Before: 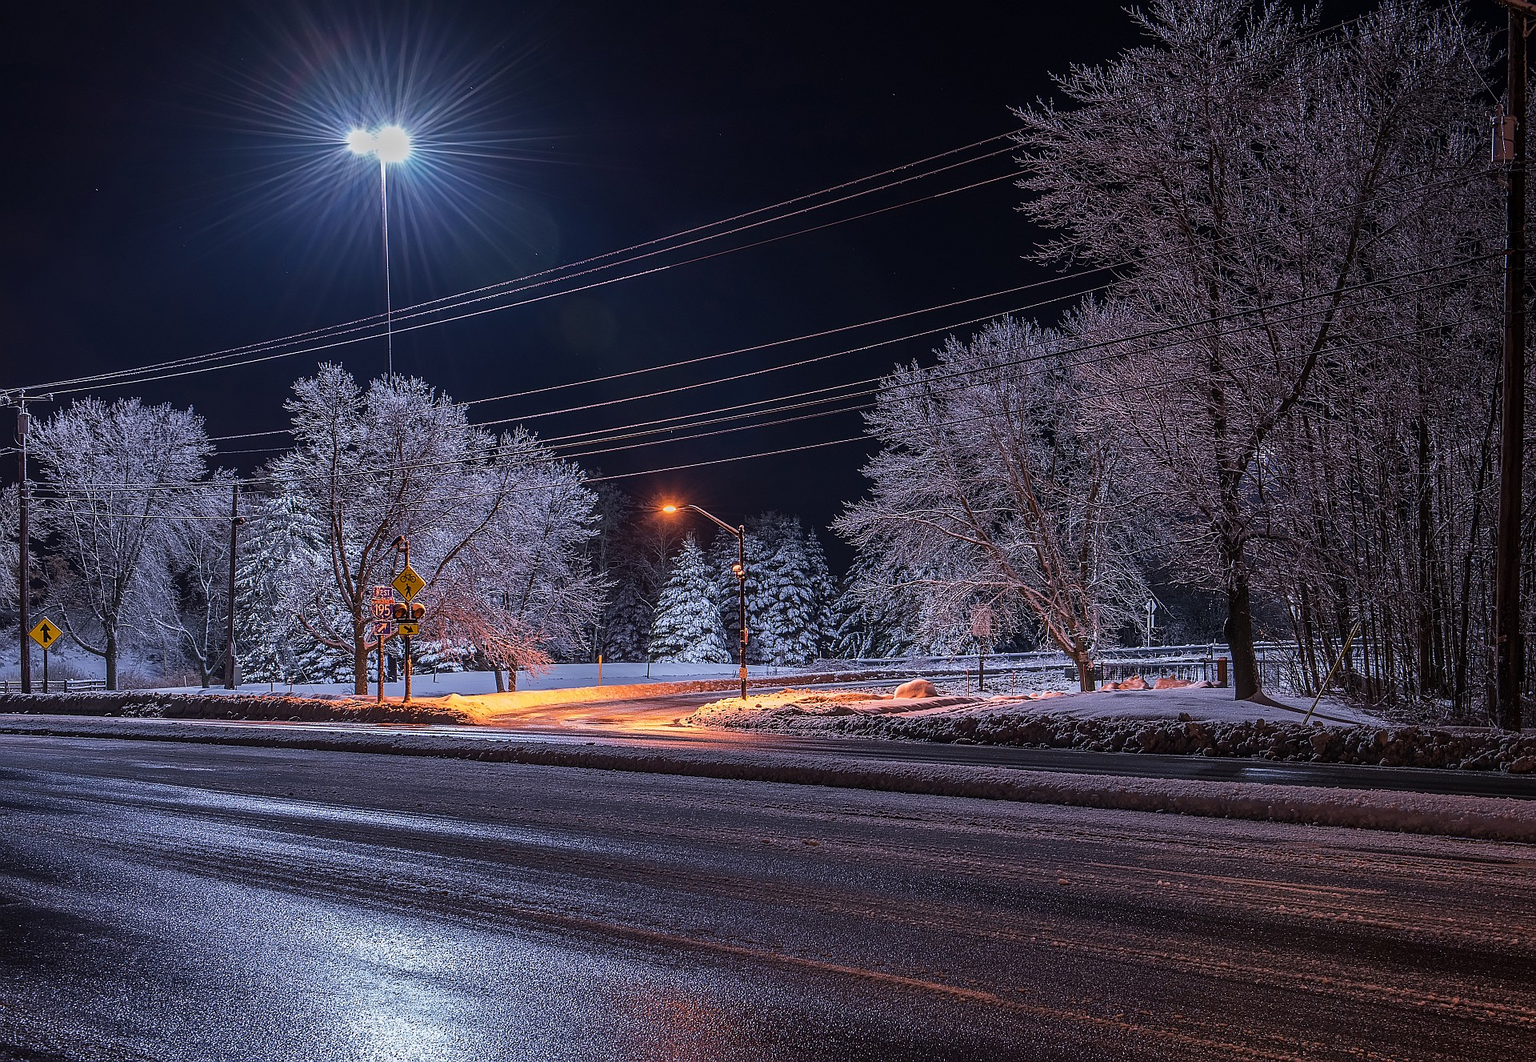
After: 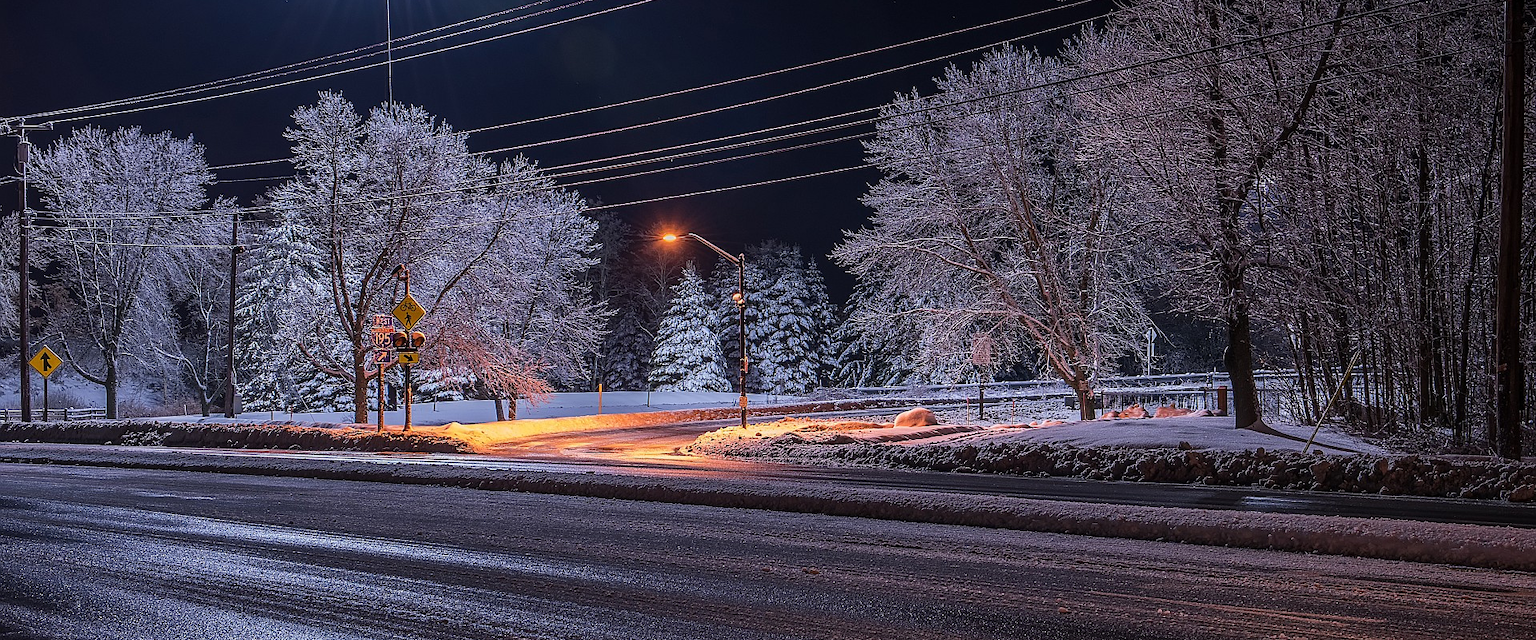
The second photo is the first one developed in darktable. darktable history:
crop and rotate: top 25.611%, bottom 13.969%
